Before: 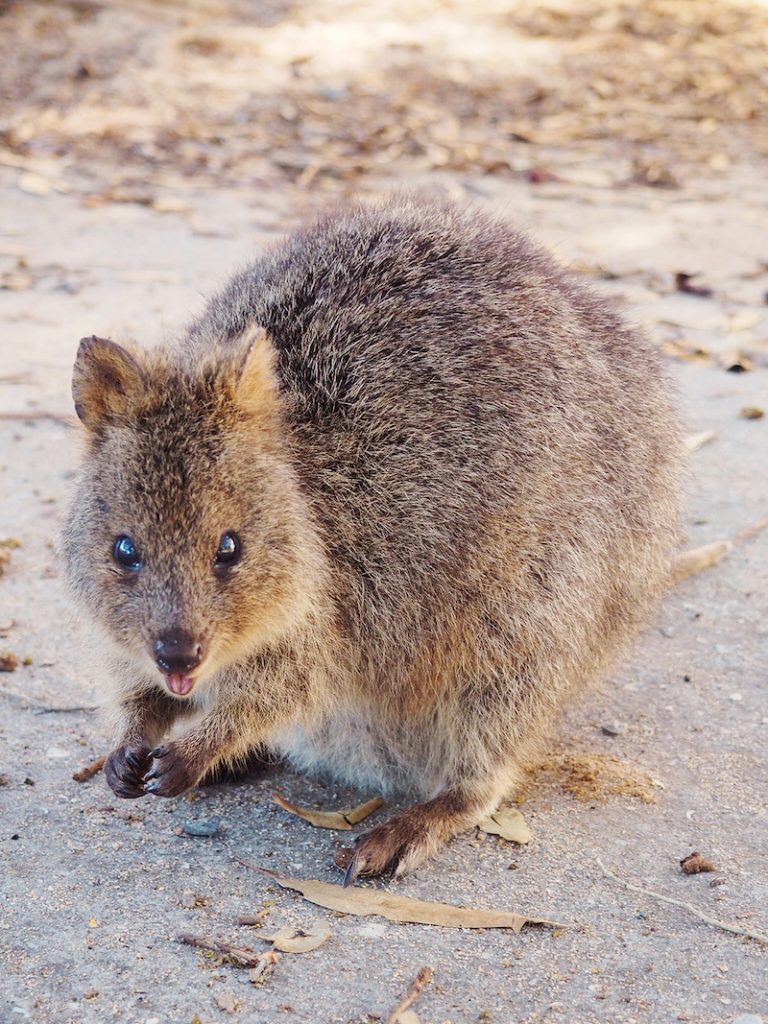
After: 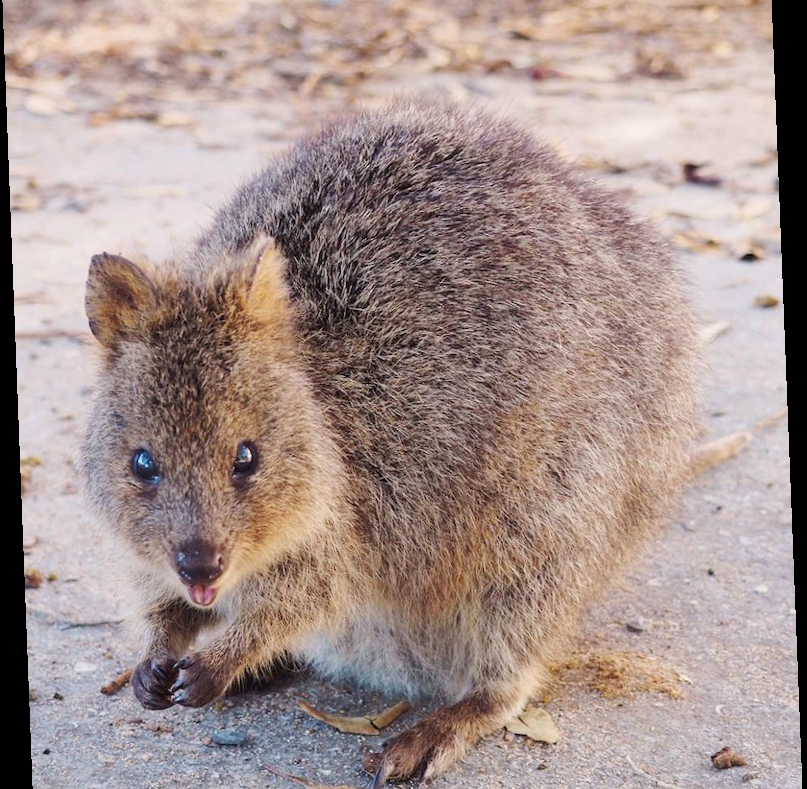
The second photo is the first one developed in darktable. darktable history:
color balance rgb: global vibrance 1%, saturation formula JzAzBz (2021)
white balance: red 1.009, blue 1.027
crop: top 11.038%, bottom 13.962%
rotate and perspective: rotation -2.22°, lens shift (horizontal) -0.022, automatic cropping off
